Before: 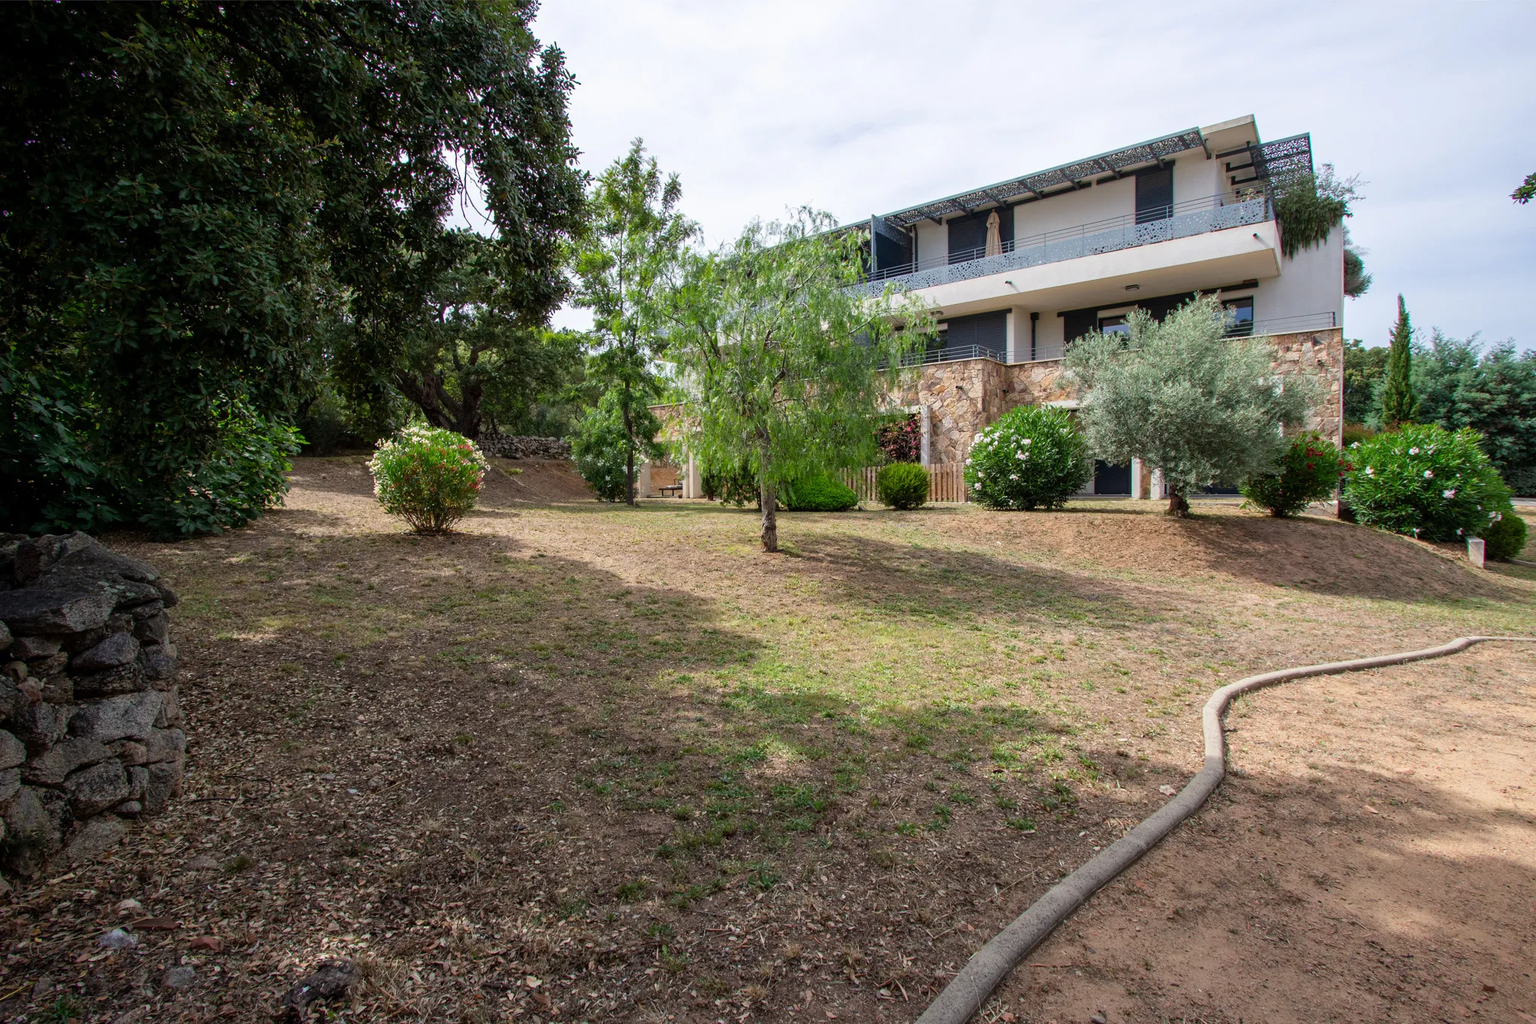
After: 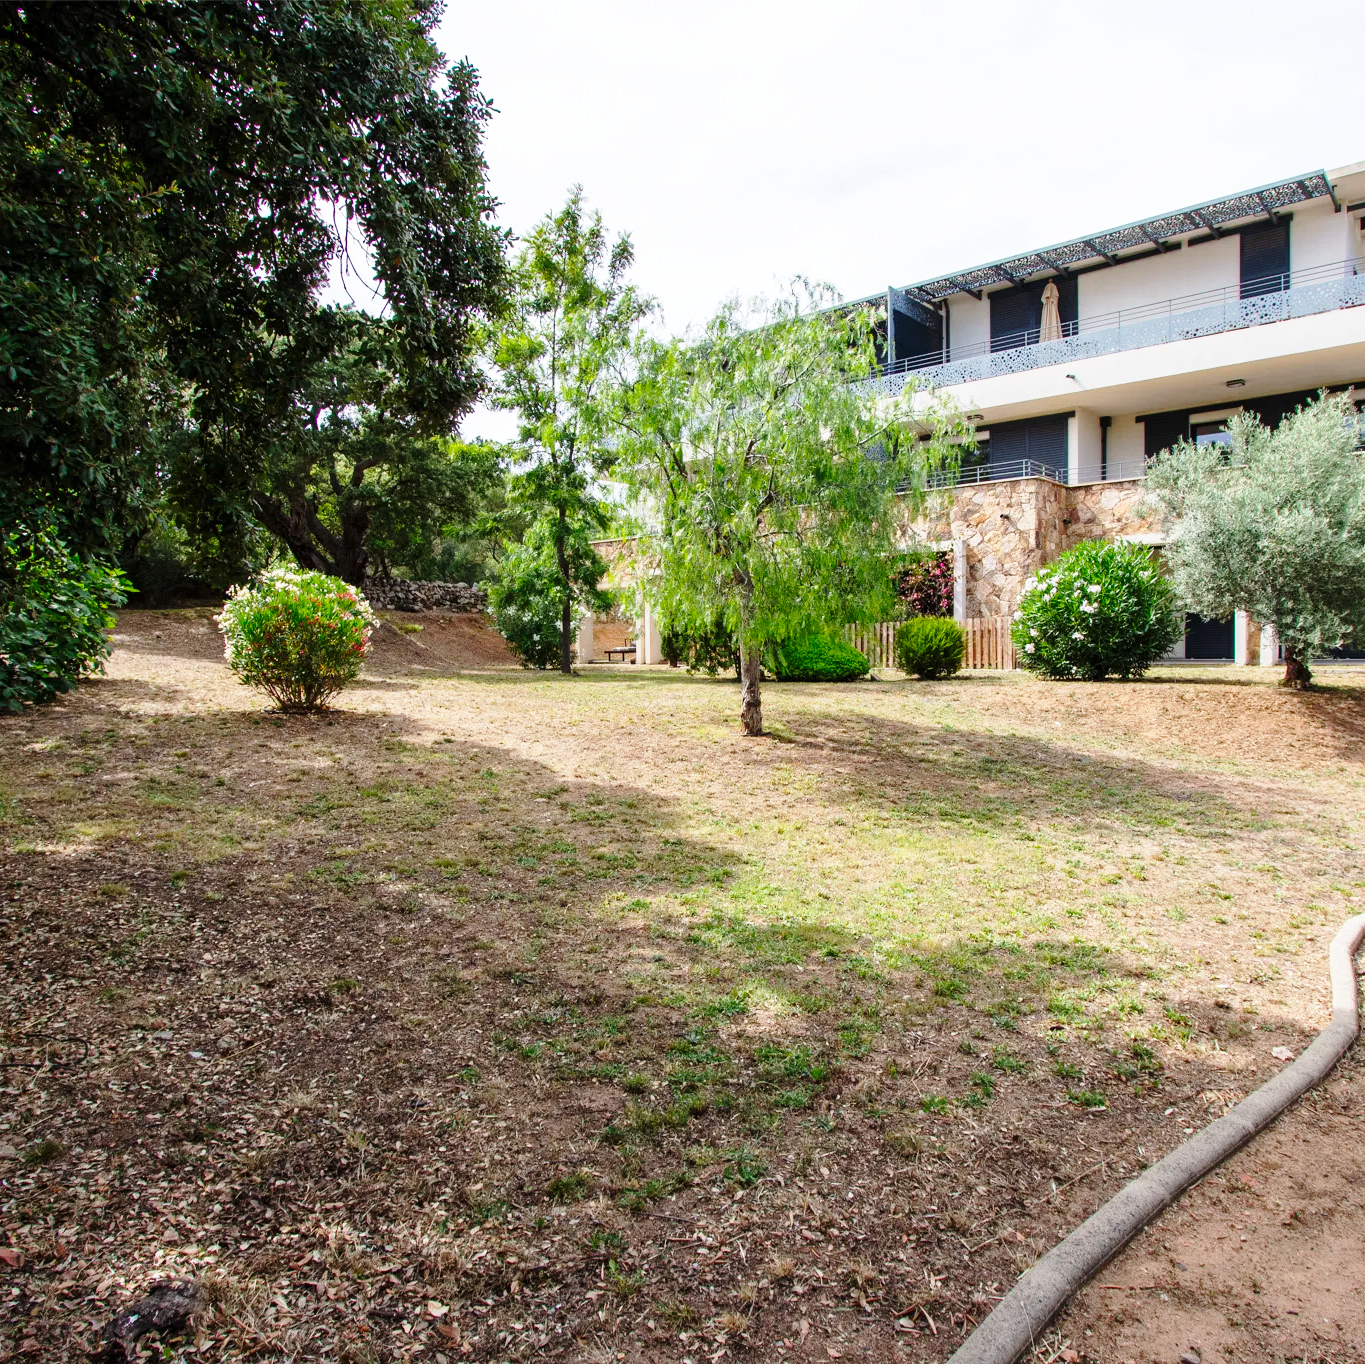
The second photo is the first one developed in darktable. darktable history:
crop and rotate: left 13.409%, right 19.924%
base curve: curves: ch0 [(0, 0) (0.028, 0.03) (0.121, 0.232) (0.46, 0.748) (0.859, 0.968) (1, 1)], preserve colors none
